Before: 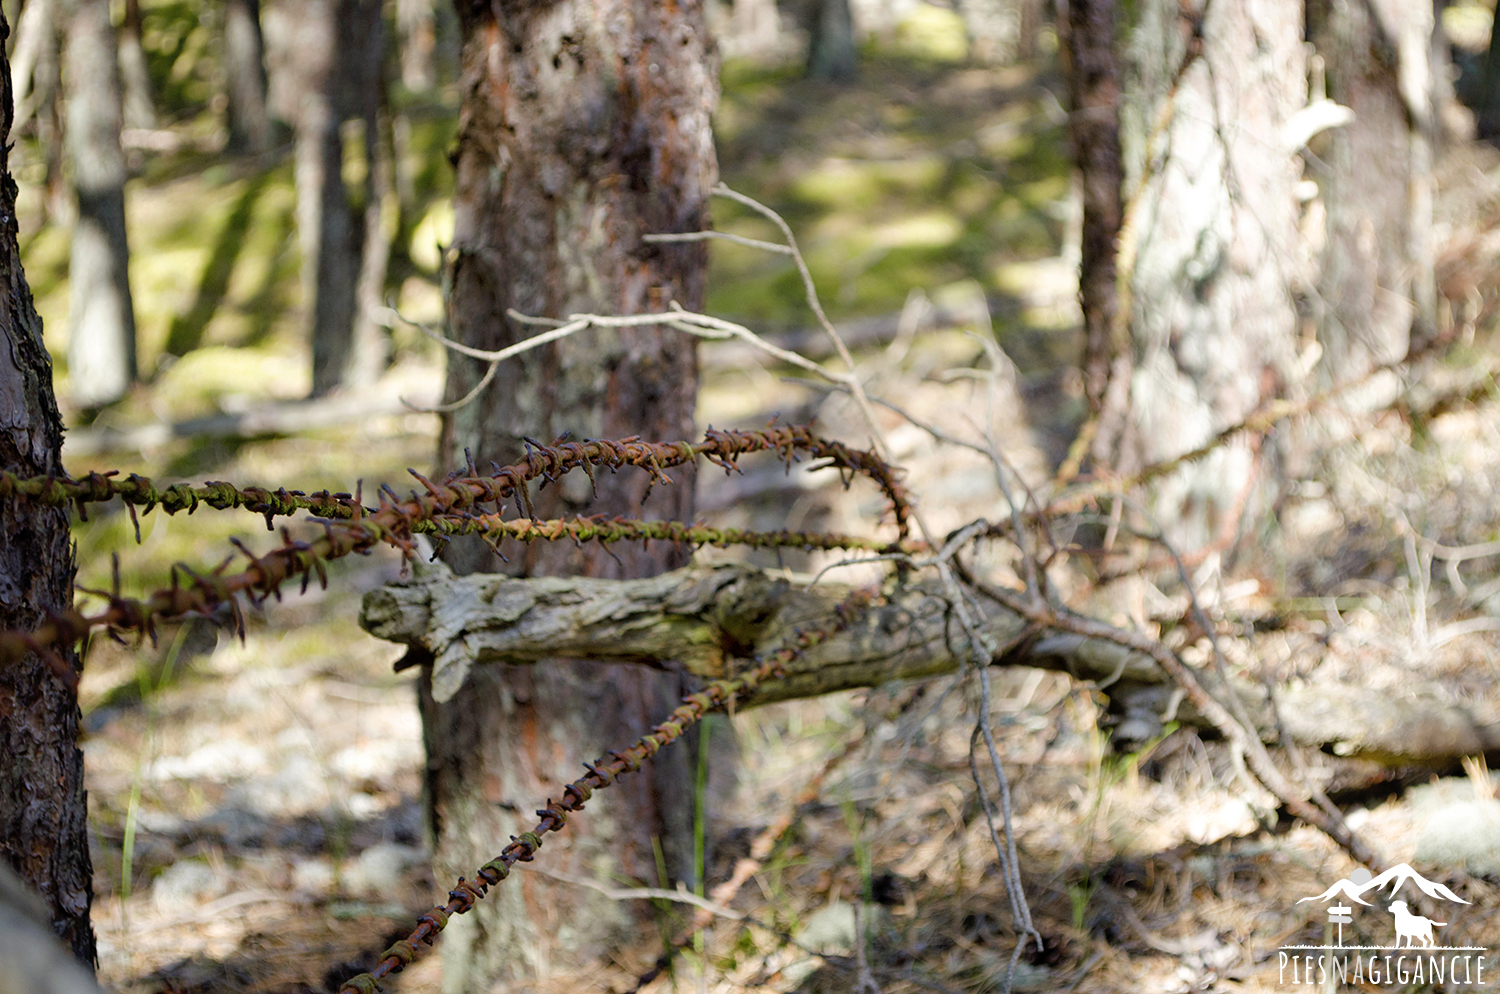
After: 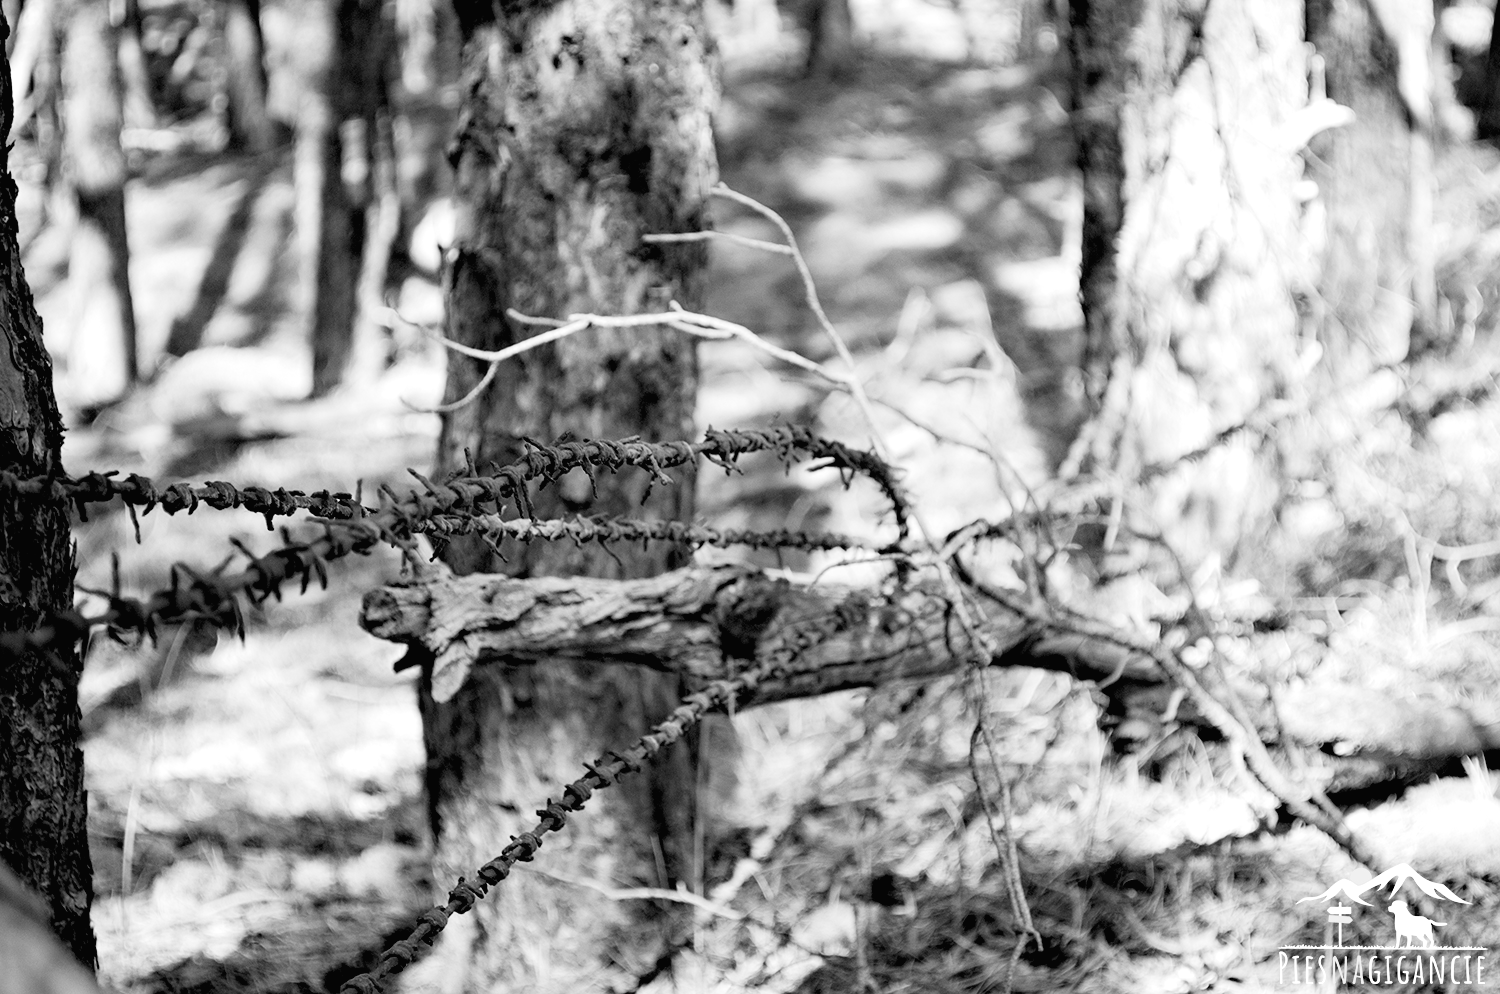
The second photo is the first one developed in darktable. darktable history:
exposure: black level correction 0.007, exposure 0.159 EV, compensate highlight preservation false
monochrome: on, module defaults
tone curve: curves: ch0 [(0, 0.013) (0.054, 0.018) (0.205, 0.191) (0.289, 0.292) (0.39, 0.424) (0.493, 0.551) (0.647, 0.752) (0.796, 0.887) (1, 0.998)]; ch1 [(0, 0) (0.371, 0.339) (0.477, 0.452) (0.494, 0.495) (0.501, 0.501) (0.51, 0.516) (0.54, 0.557) (0.572, 0.605) (0.66, 0.701) (0.783, 0.804) (1, 1)]; ch2 [(0, 0) (0.32, 0.281) (0.403, 0.399) (0.441, 0.428) (0.47, 0.469) (0.498, 0.496) (0.524, 0.543) (0.551, 0.579) (0.633, 0.665) (0.7, 0.711) (1, 1)], color space Lab, independent channels, preserve colors none
